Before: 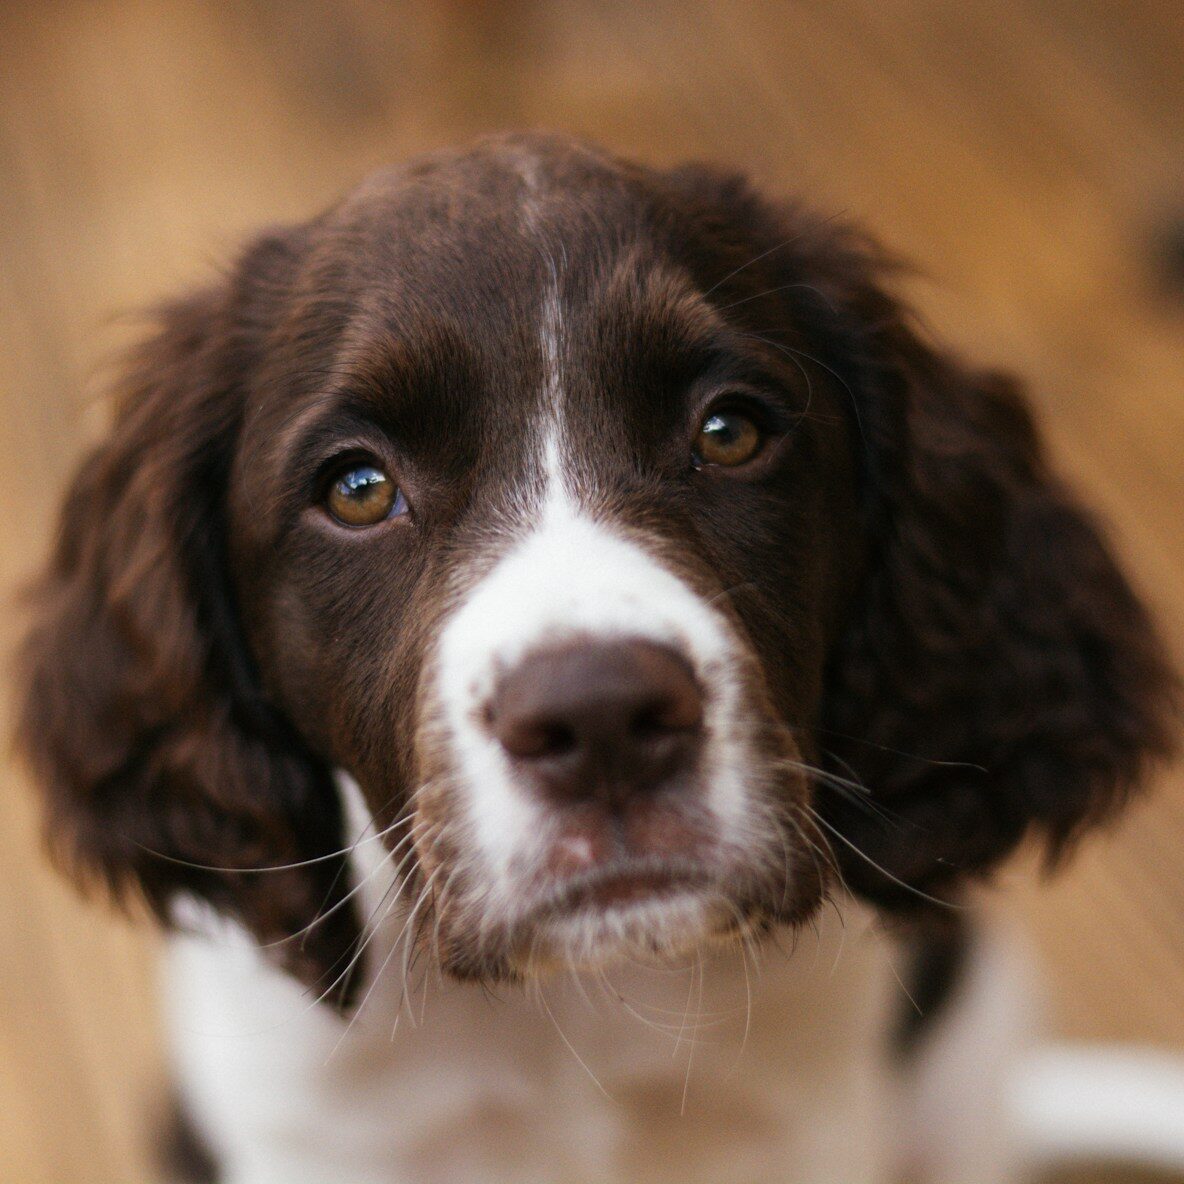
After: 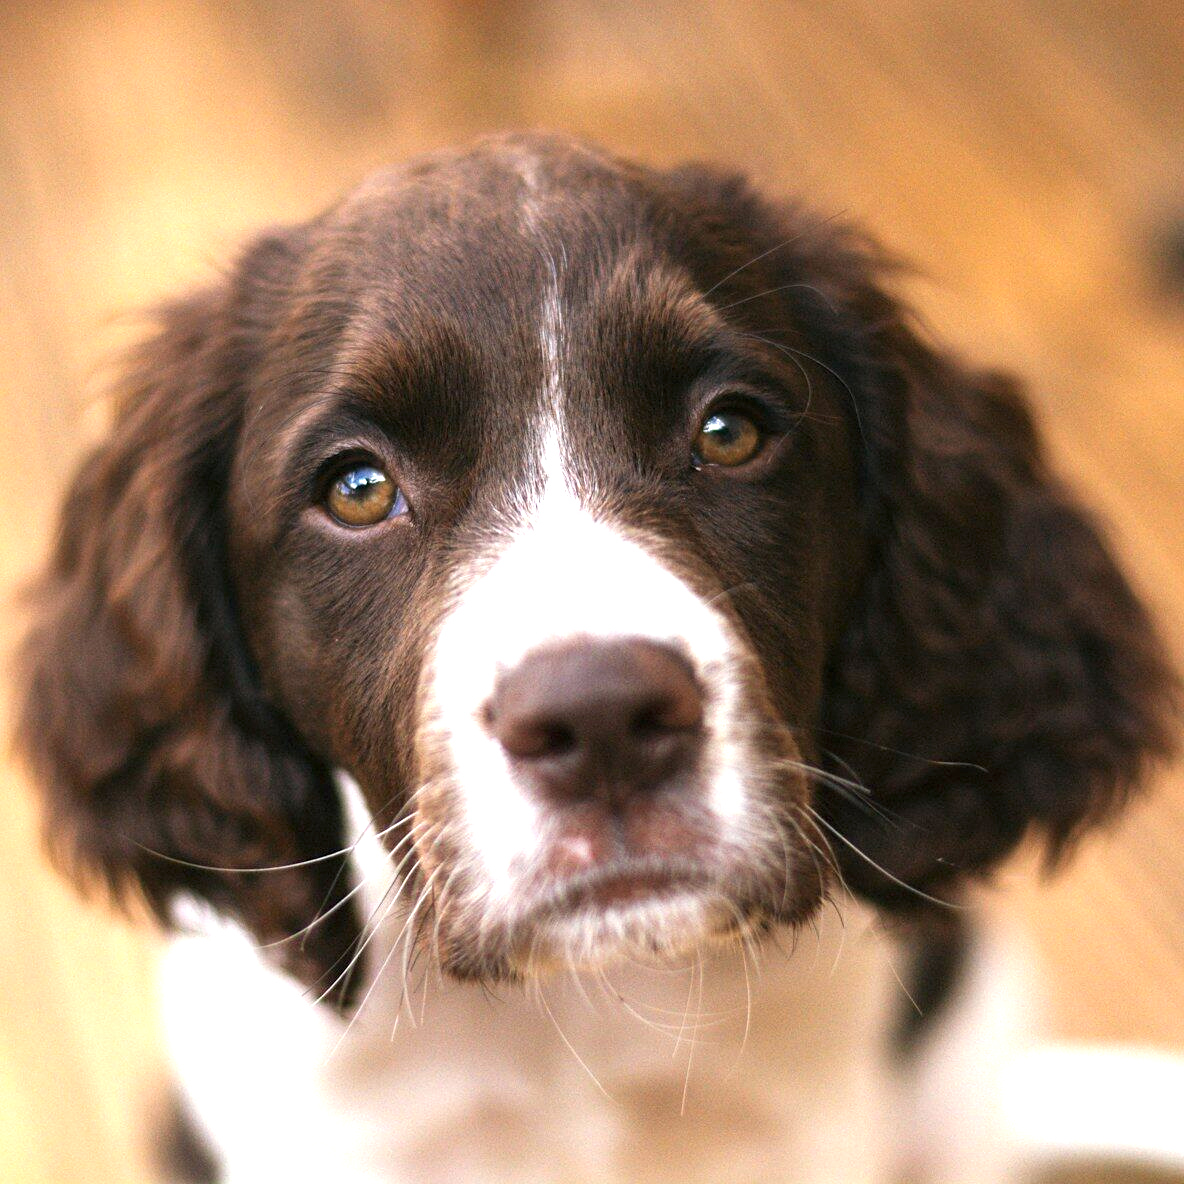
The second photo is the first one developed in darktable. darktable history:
sharpen: amount 0.2
exposure: exposure 1.25 EV, compensate exposure bias true, compensate highlight preservation false
